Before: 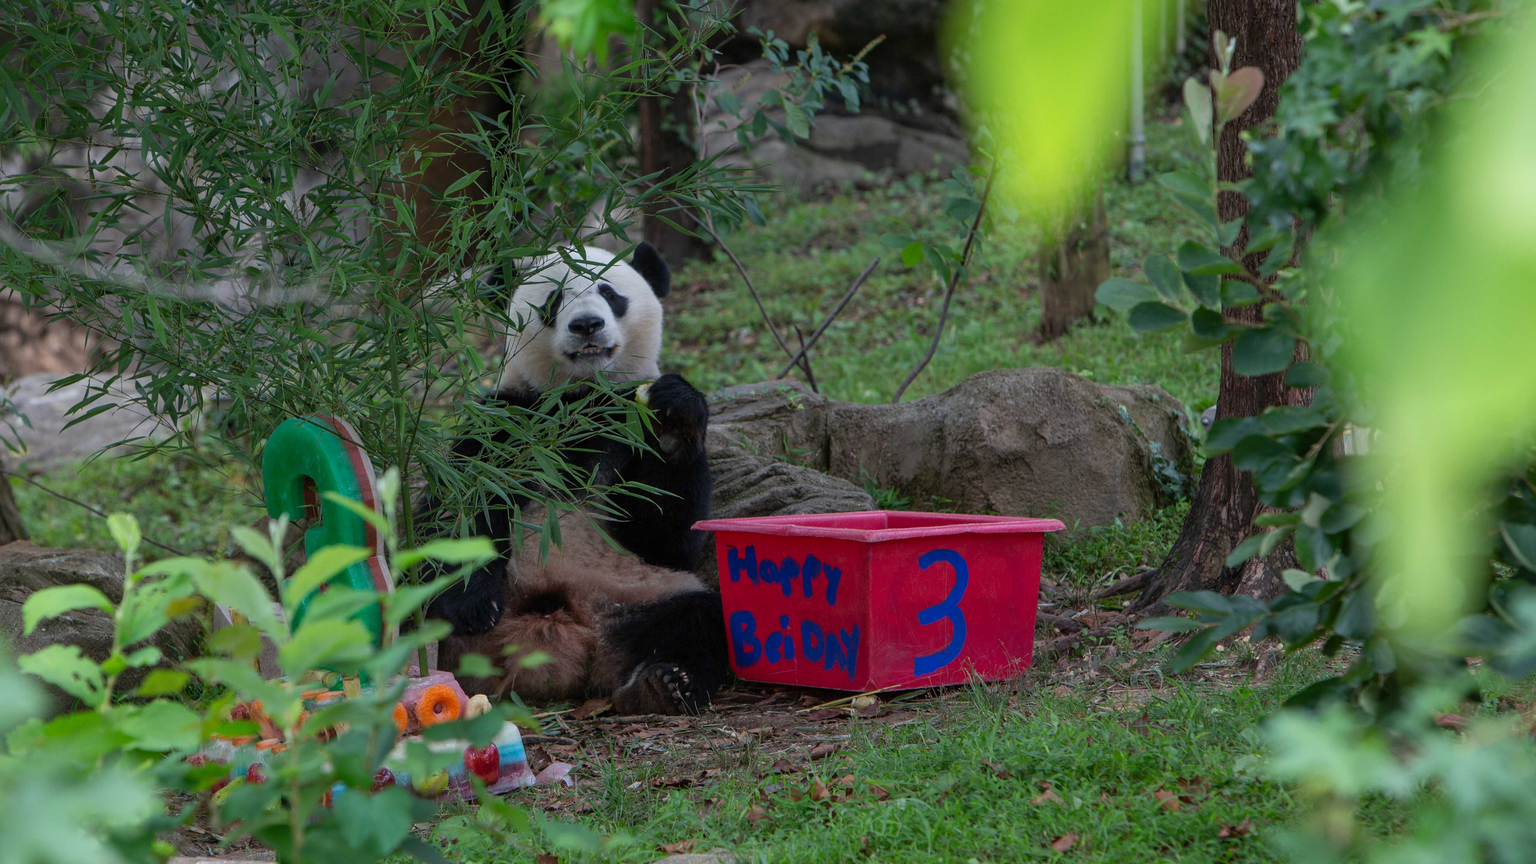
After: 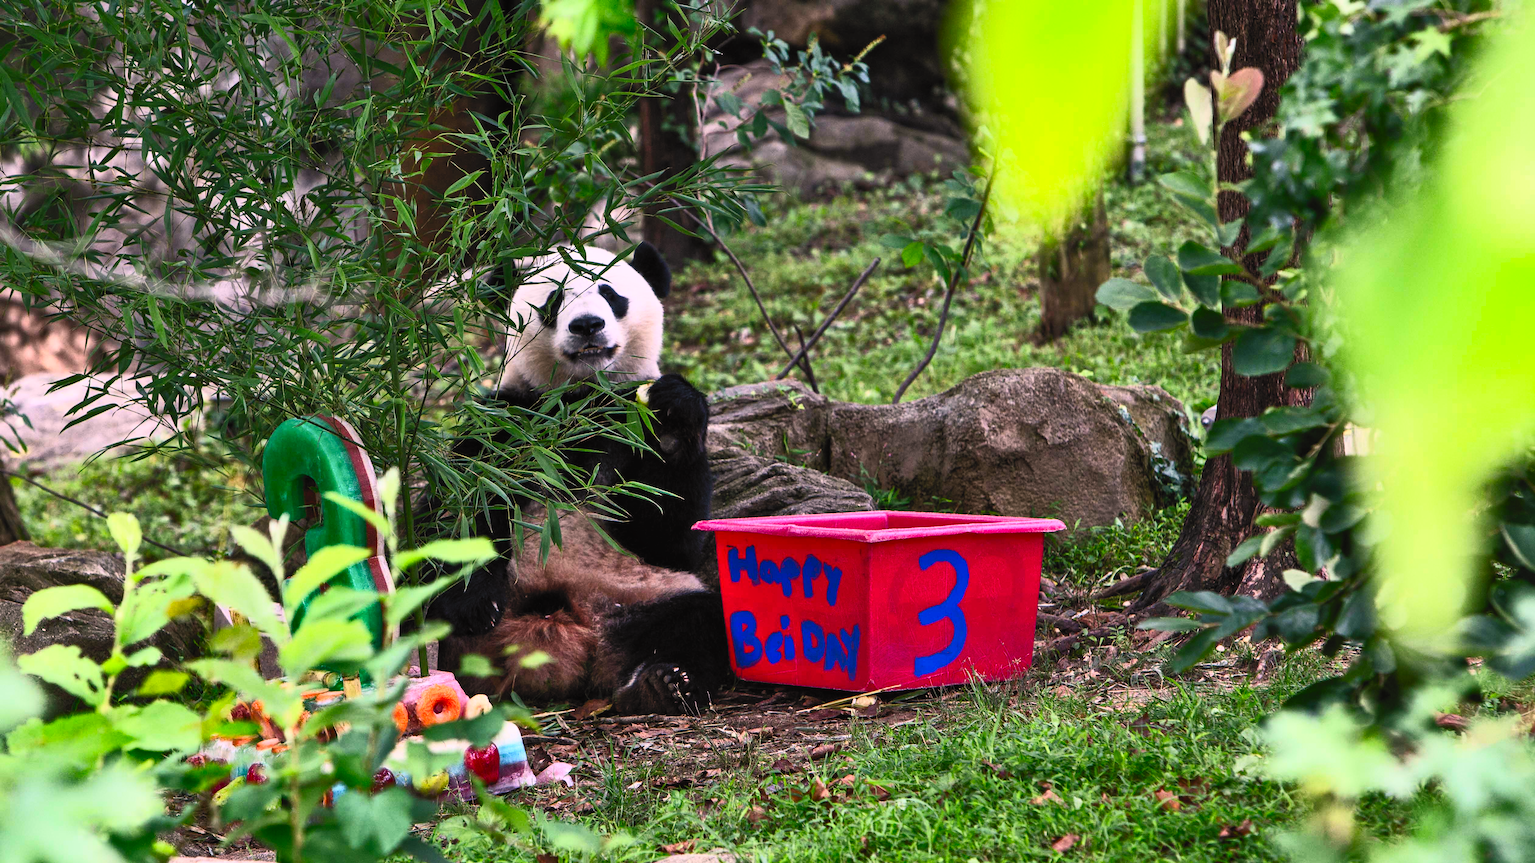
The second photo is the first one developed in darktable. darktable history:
filmic rgb: black relative exposure -7.65 EV, white relative exposure 4.56 EV, hardness 3.61, color science v4 (2020)
contrast brightness saturation: contrast 0.819, brightness 0.593, saturation 0.574
shadows and highlights: soften with gaussian
color correction: highlights a* 14.61, highlights b* 4.68
